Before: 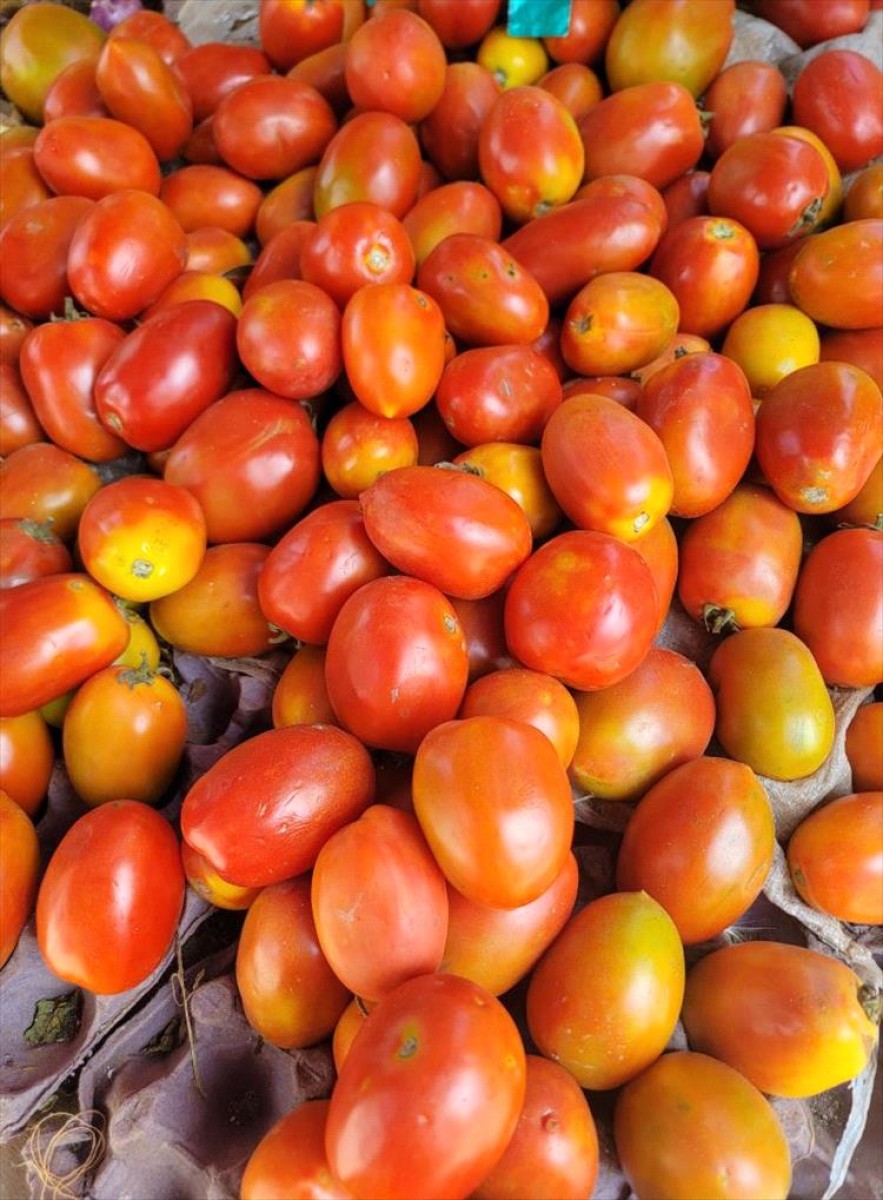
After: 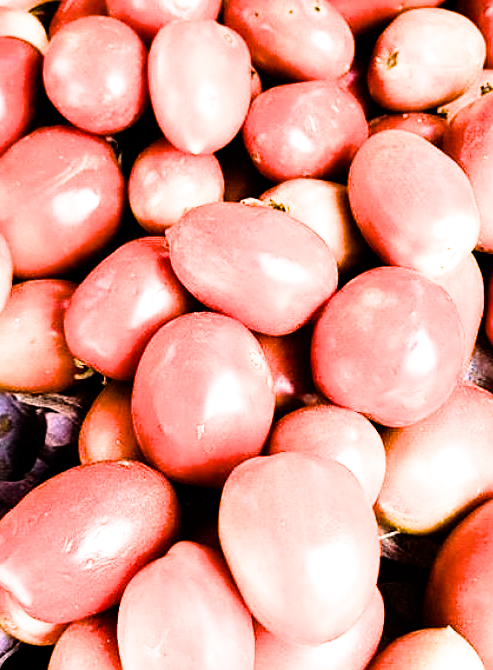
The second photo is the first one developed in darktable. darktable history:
sharpen: on, module defaults
color balance rgb: linear chroma grading › global chroma 15%, perceptual saturation grading › global saturation 30%
filmic rgb: black relative exposure -9.08 EV, white relative exposure 2.3 EV, hardness 7.49
tone equalizer: on, module defaults
crop and rotate: left 22.13%, top 22.054%, right 22.026%, bottom 22.102%
rgb curve: curves: ch0 [(0, 0) (0.21, 0.15) (0.24, 0.21) (0.5, 0.75) (0.75, 0.96) (0.89, 0.99) (1, 1)]; ch1 [(0, 0.02) (0.21, 0.13) (0.25, 0.2) (0.5, 0.67) (0.75, 0.9) (0.89, 0.97) (1, 1)]; ch2 [(0, 0.02) (0.21, 0.13) (0.25, 0.2) (0.5, 0.67) (0.75, 0.9) (0.89, 0.97) (1, 1)], compensate middle gray true
